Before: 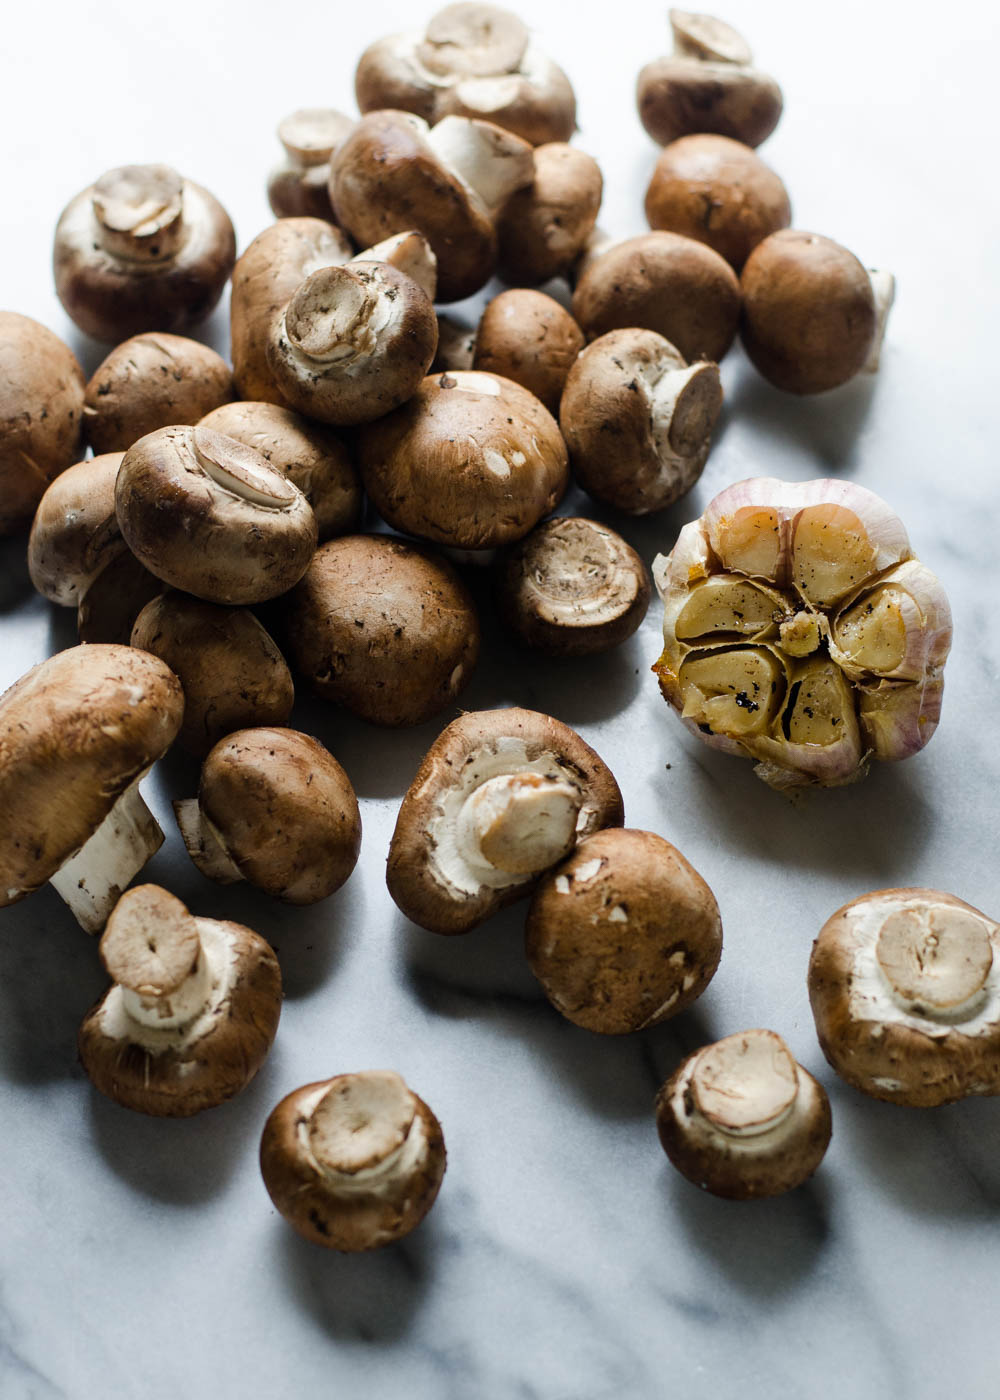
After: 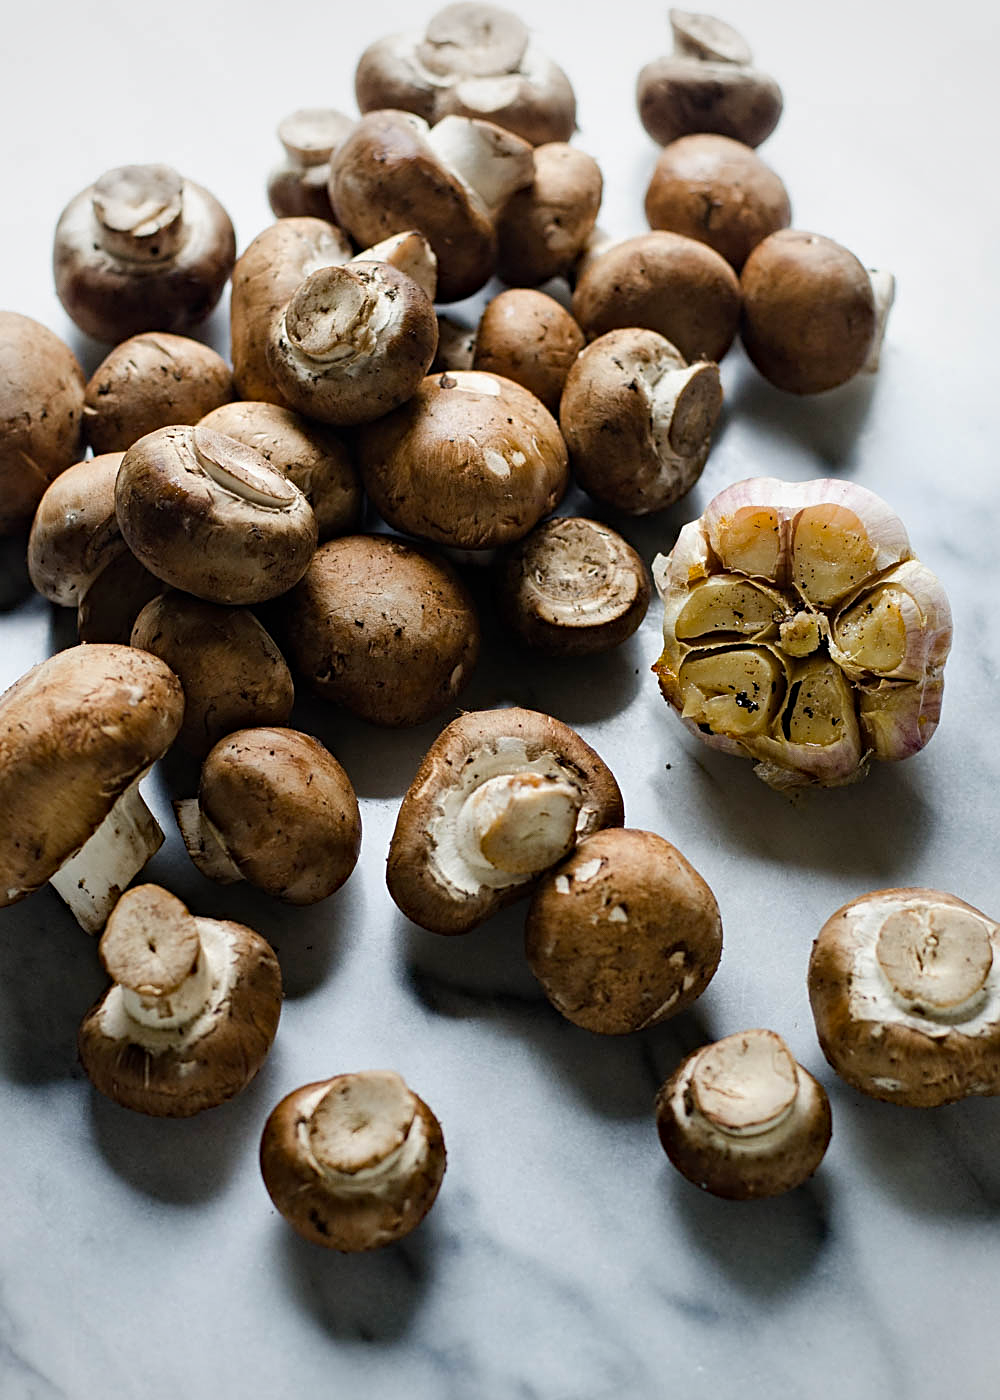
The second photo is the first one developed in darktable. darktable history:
sharpen: on, module defaults
haze removal: strength 0.28, distance 0.256, compatibility mode true, adaptive false
tone equalizer: on, module defaults
vignetting: brightness -0.199, center (-0.037, 0.15)
